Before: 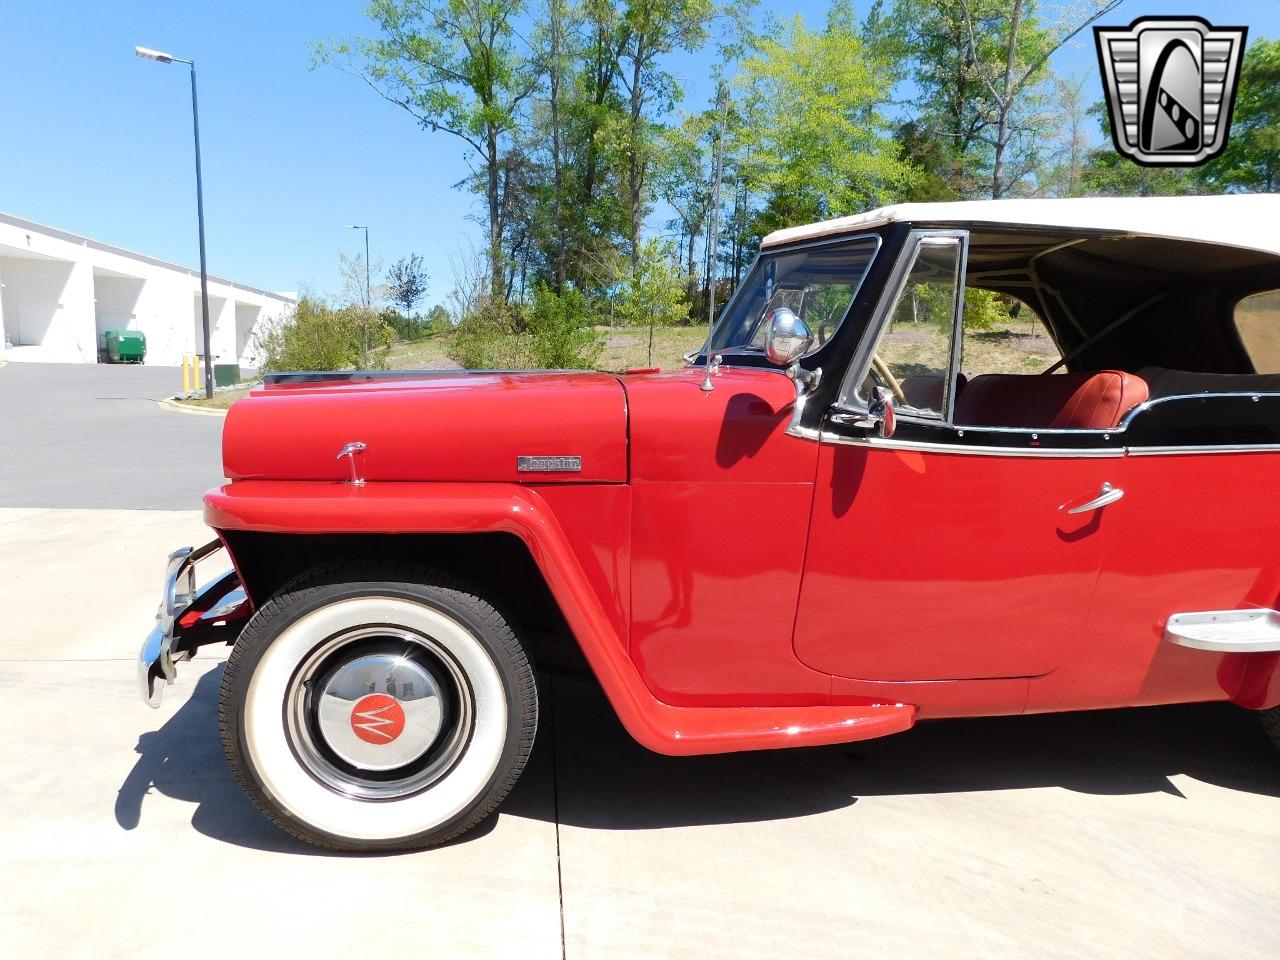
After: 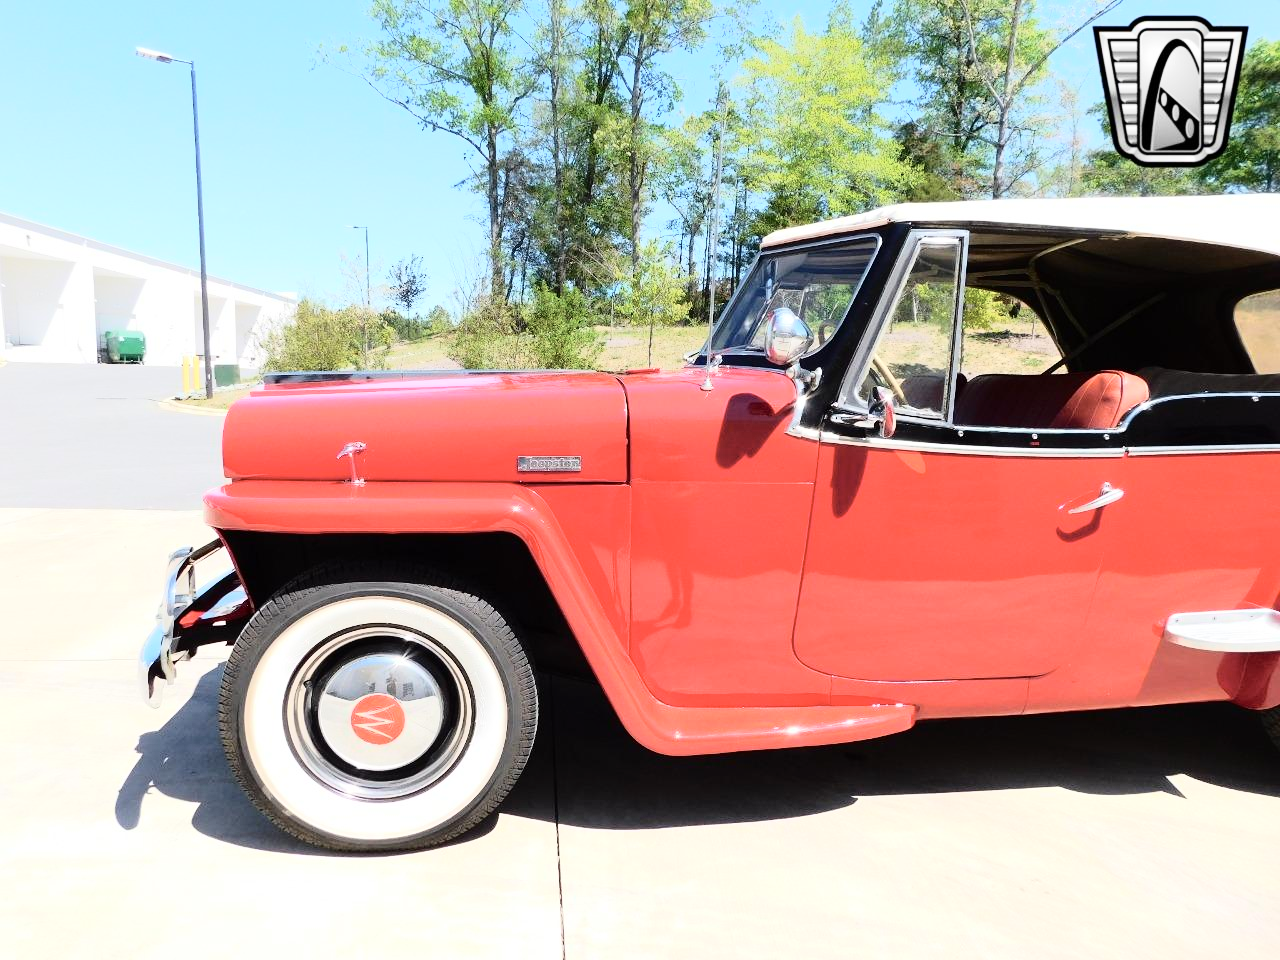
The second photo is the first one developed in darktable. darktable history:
tone equalizer: on, module defaults
tone curve: curves: ch0 [(0, 0) (0.003, 0.002) (0.011, 0.008) (0.025, 0.019) (0.044, 0.034) (0.069, 0.053) (0.1, 0.079) (0.136, 0.127) (0.177, 0.191) (0.224, 0.274) (0.277, 0.367) (0.335, 0.465) (0.399, 0.552) (0.468, 0.643) (0.543, 0.737) (0.623, 0.82) (0.709, 0.891) (0.801, 0.928) (0.898, 0.963) (1, 1)], color space Lab, independent channels, preserve colors none
